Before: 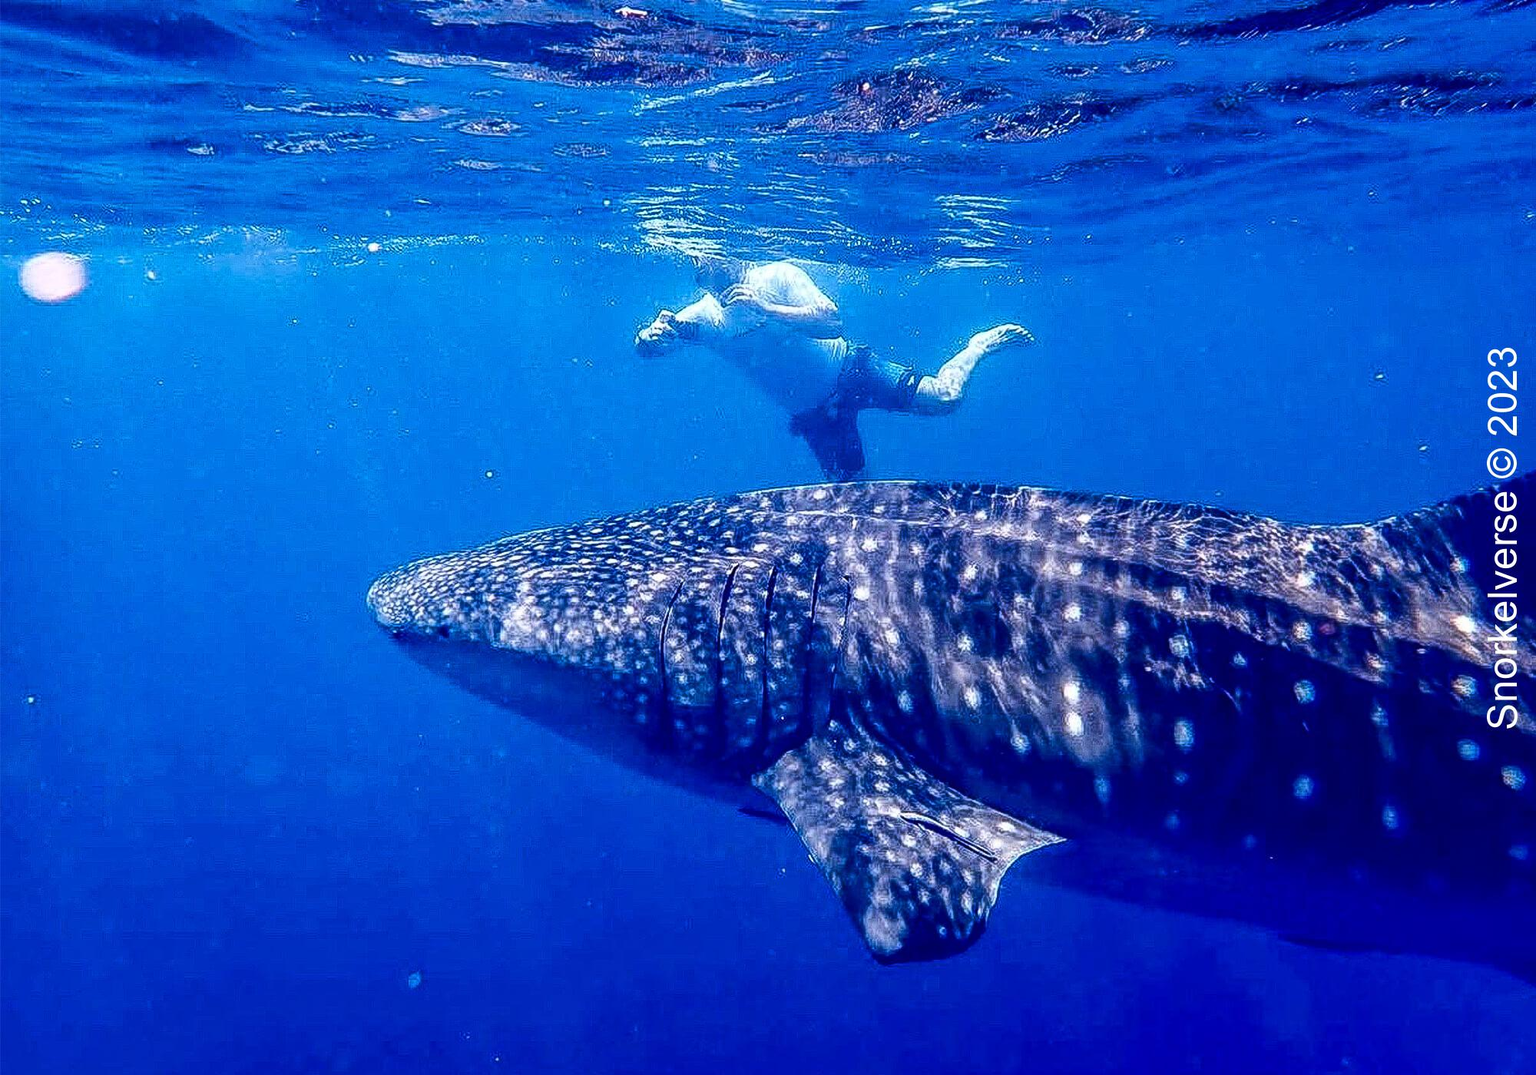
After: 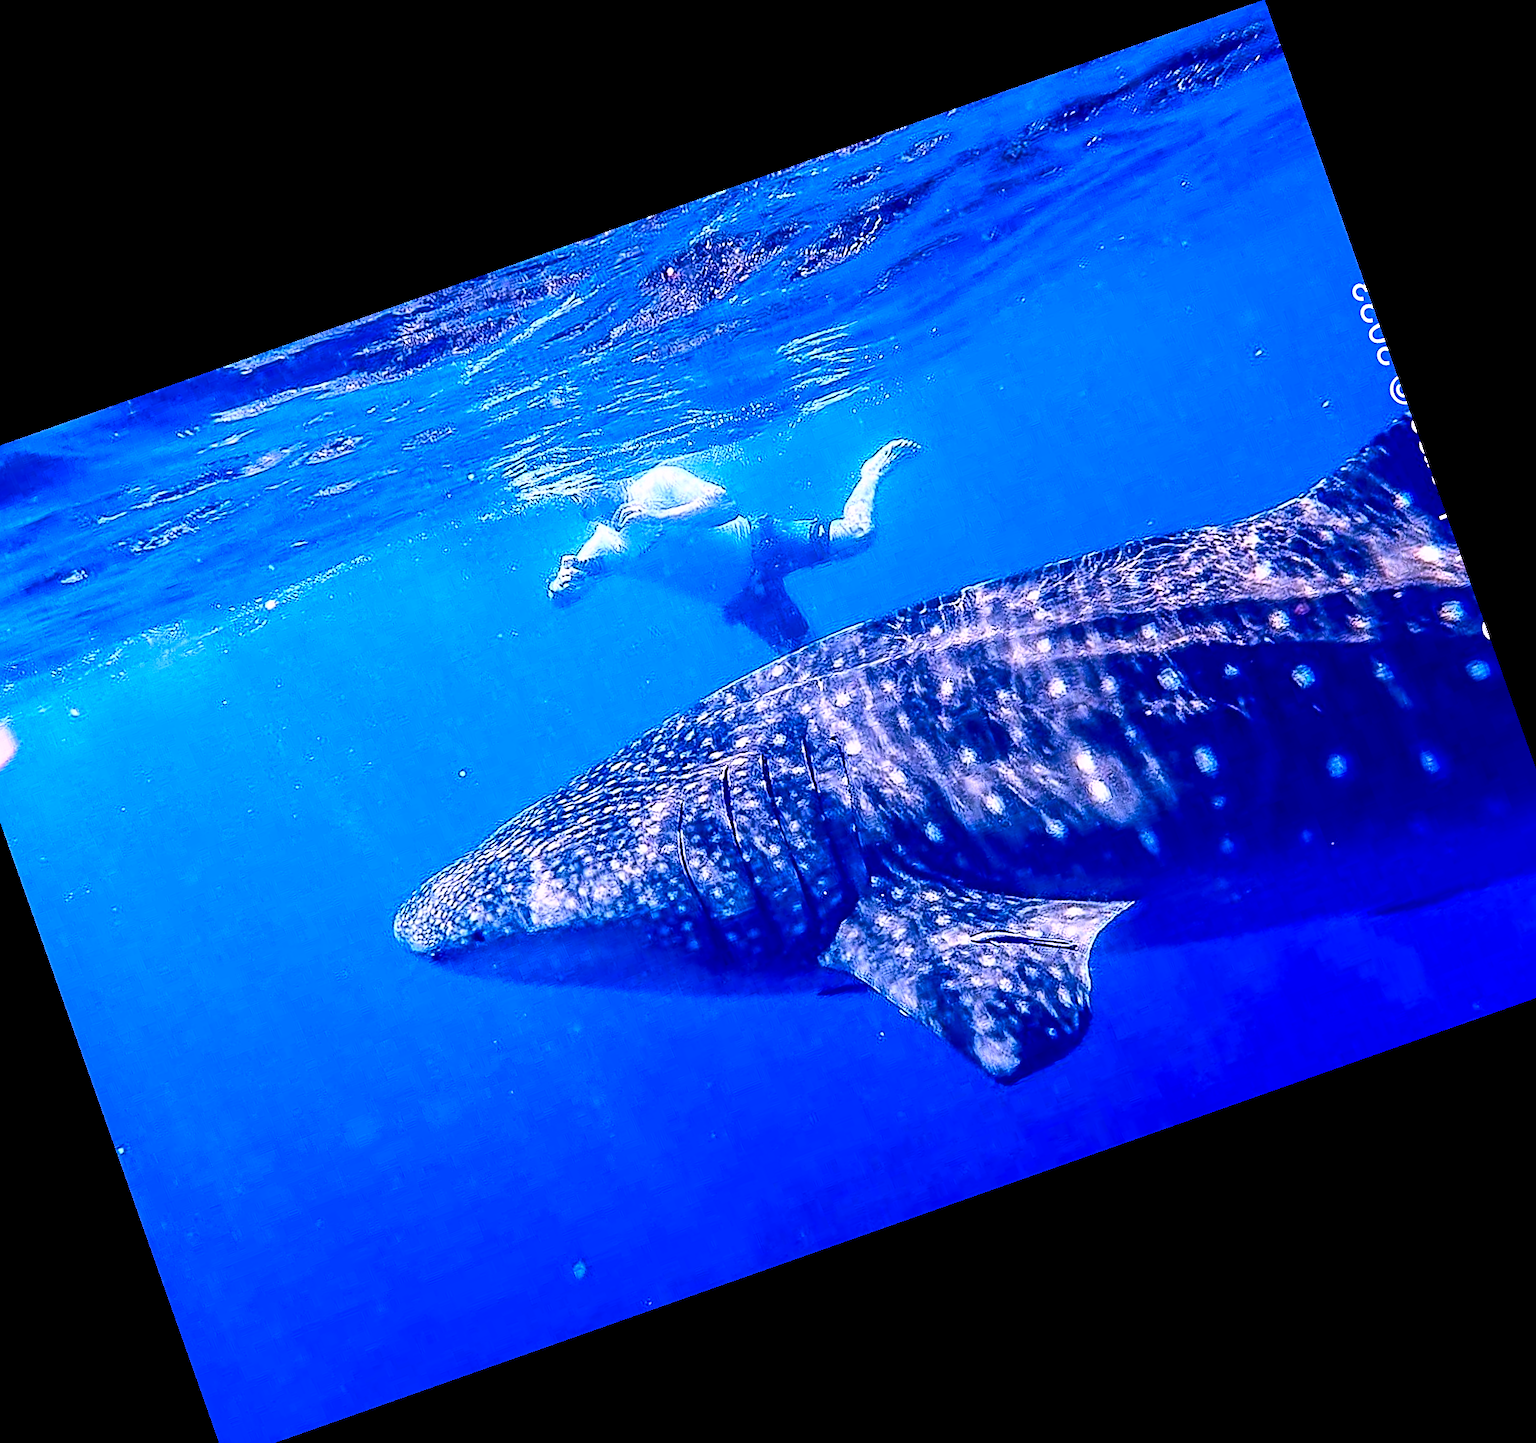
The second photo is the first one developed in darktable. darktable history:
crop and rotate: angle 19.43°, left 6.812%, right 4.125%, bottom 1.087%
rotate and perspective: rotation -2.12°, lens shift (vertical) 0.009, lens shift (horizontal) -0.008, automatic cropping original format, crop left 0.036, crop right 0.964, crop top 0.05, crop bottom 0.959
contrast brightness saturation: contrast 0.2, brightness 0.16, saturation 0.22
white balance: red 1.066, blue 1.119
sharpen: on, module defaults
